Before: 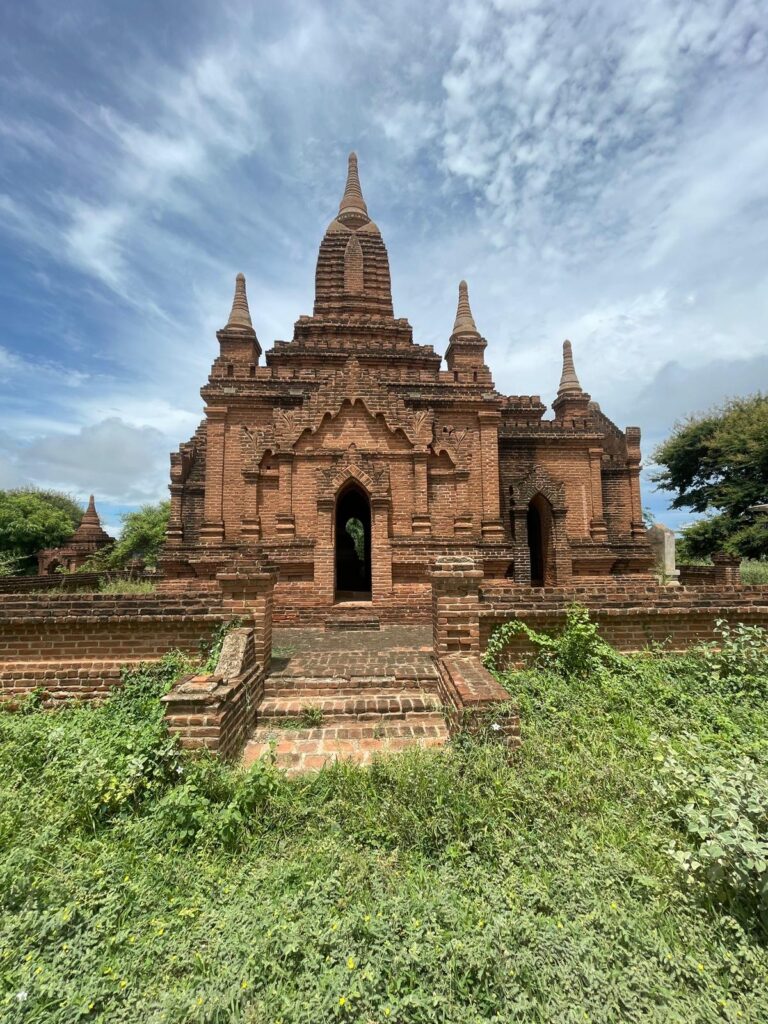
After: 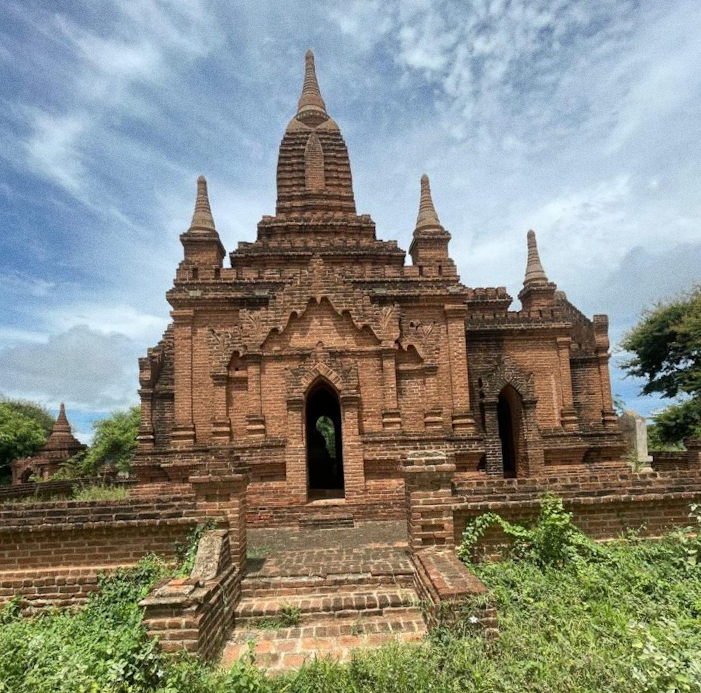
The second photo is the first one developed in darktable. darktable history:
grain: on, module defaults
rotate and perspective: rotation -2.12°, lens shift (vertical) 0.009, lens shift (horizontal) -0.008, automatic cropping original format, crop left 0.036, crop right 0.964, crop top 0.05, crop bottom 0.959
crop: left 2.737%, top 7.287%, right 3.421%, bottom 20.179%
